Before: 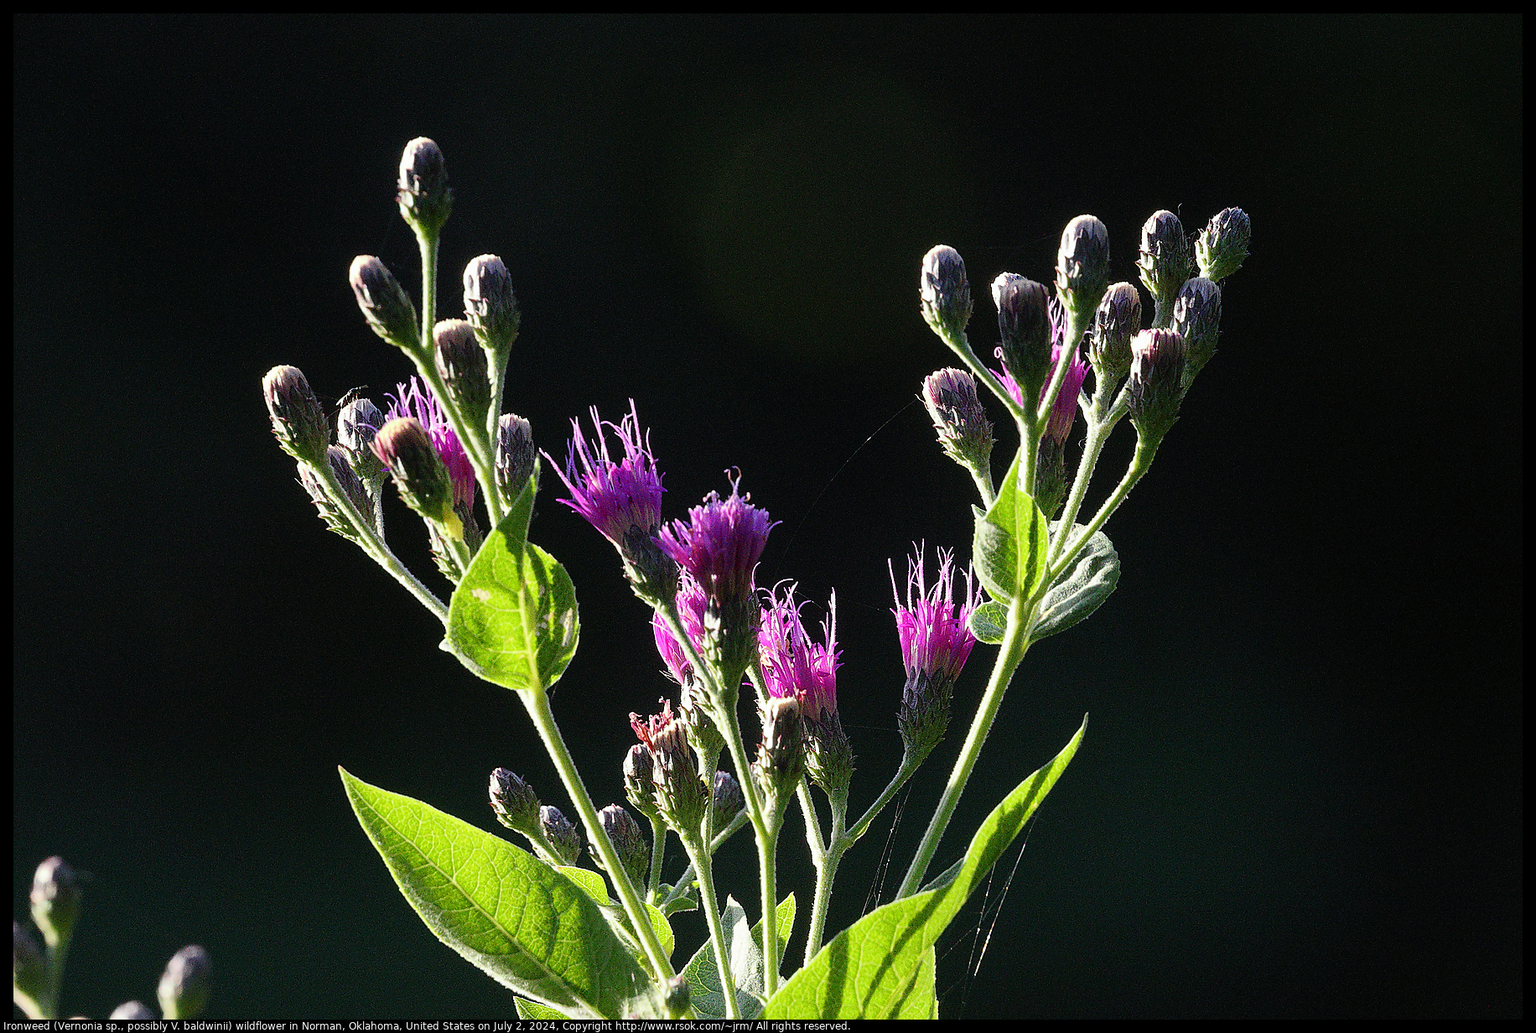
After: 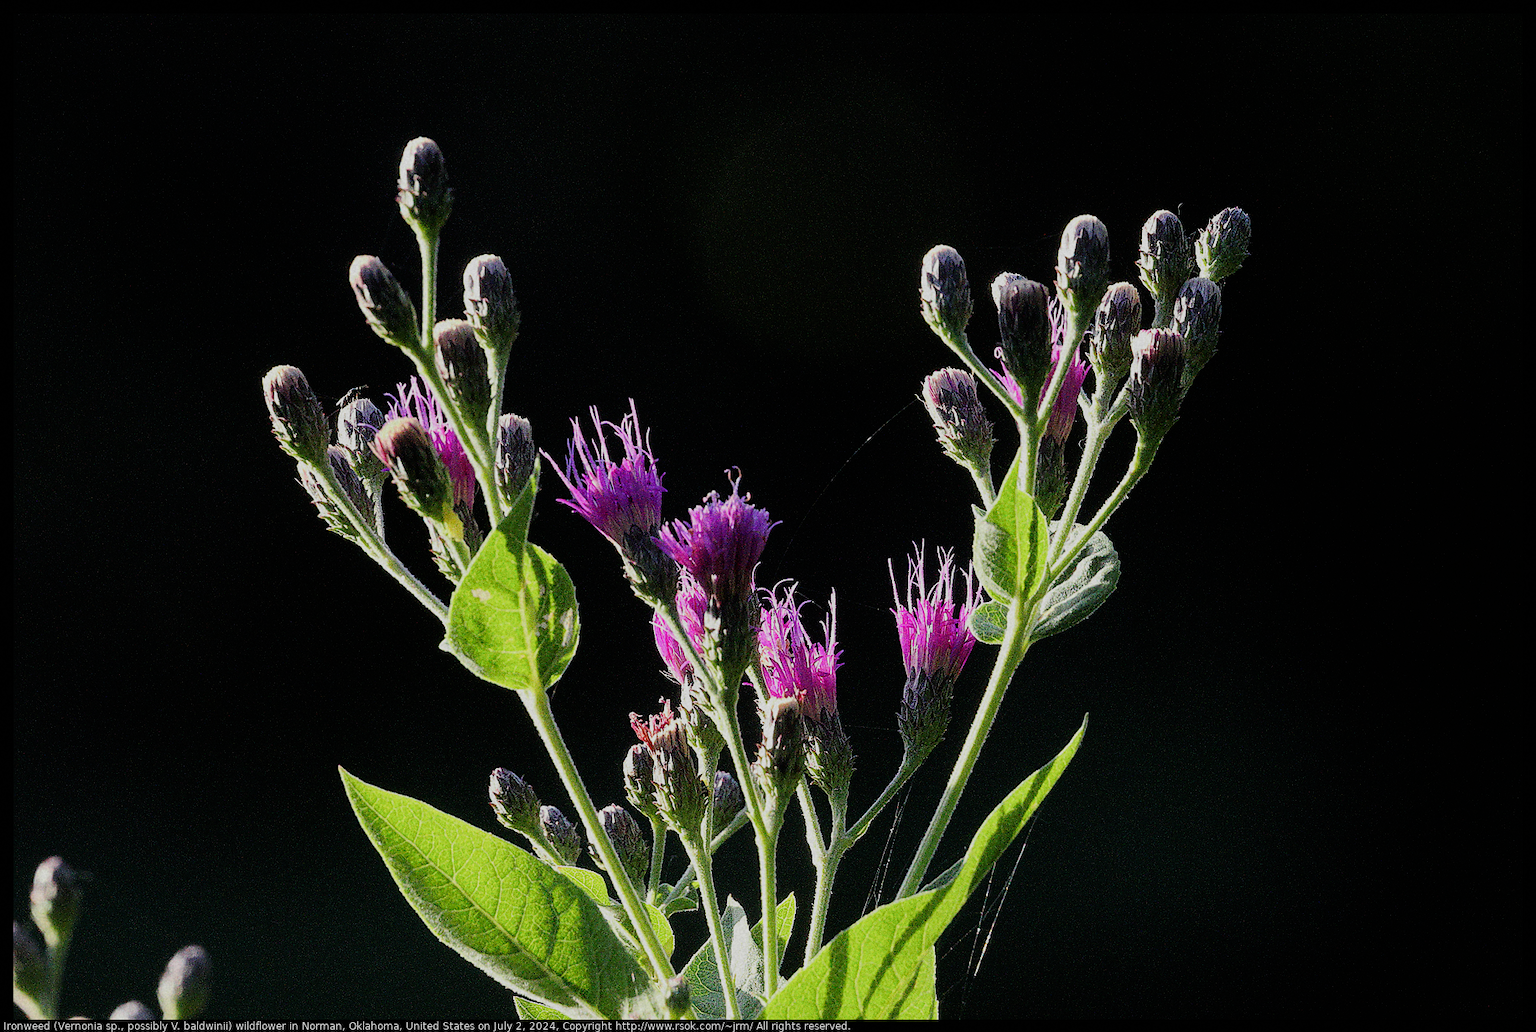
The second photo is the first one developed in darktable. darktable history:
filmic rgb: black relative exposure -7.65 EV, white relative exposure 4.56 EV, hardness 3.61
grain: coarseness 22.88 ISO
white balance: emerald 1
